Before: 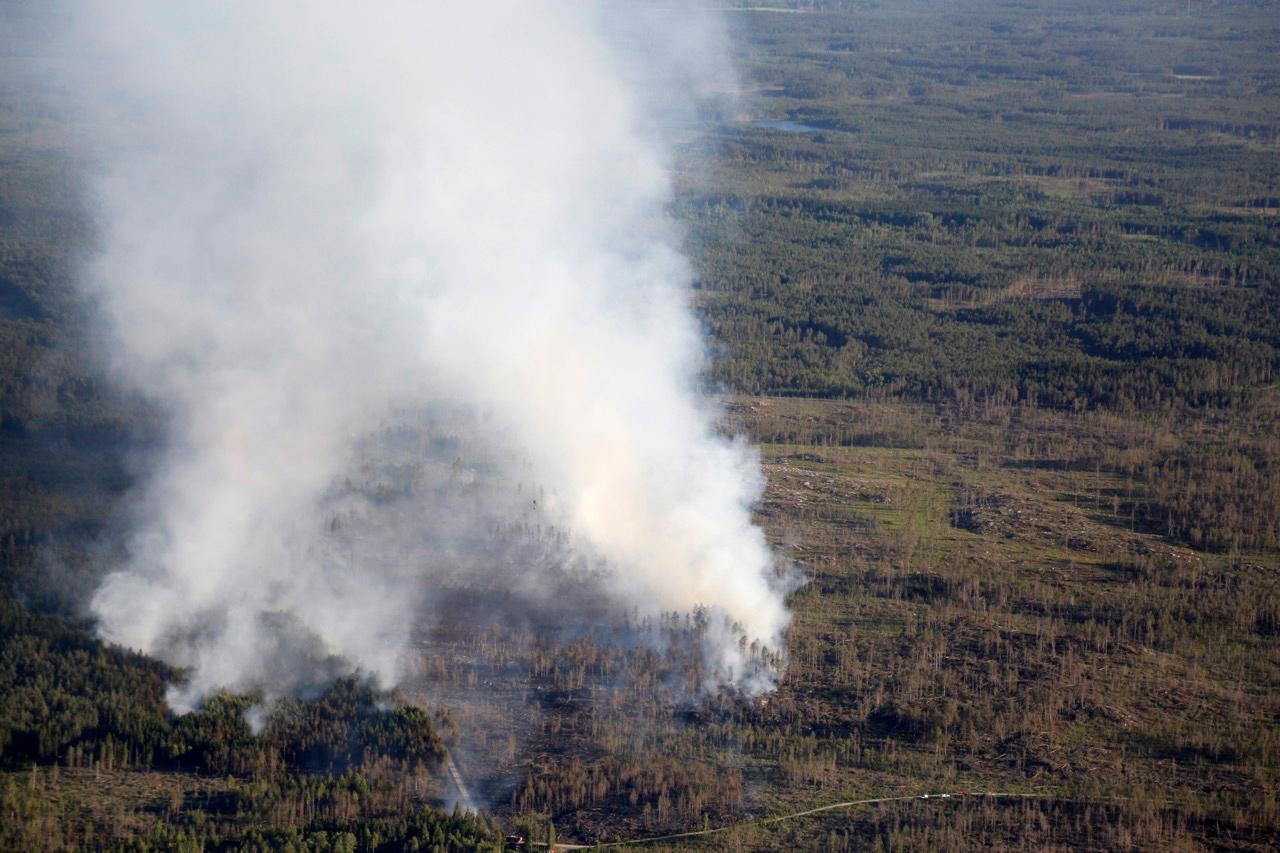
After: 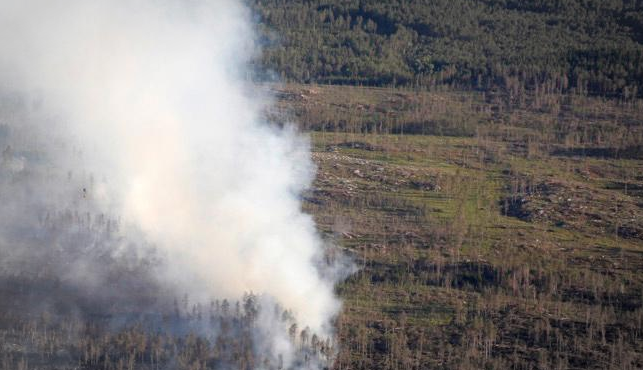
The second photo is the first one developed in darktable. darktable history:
vignetting: brightness -0.269, automatic ratio true
crop: left 35.168%, top 36.603%, right 14.573%, bottom 19.964%
